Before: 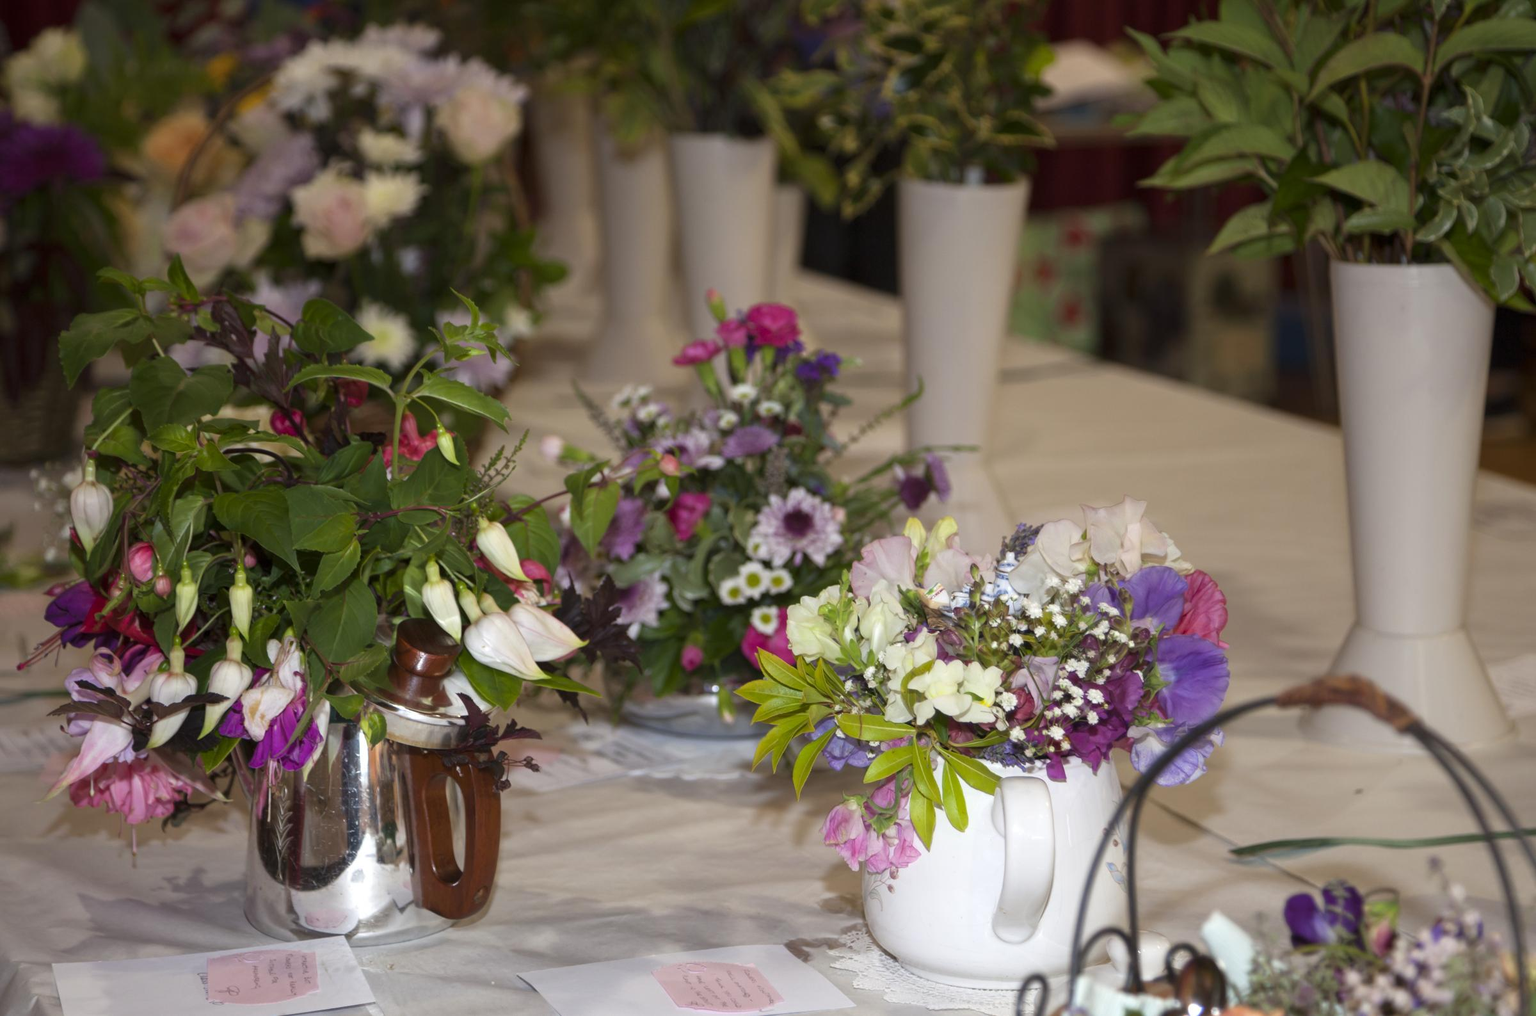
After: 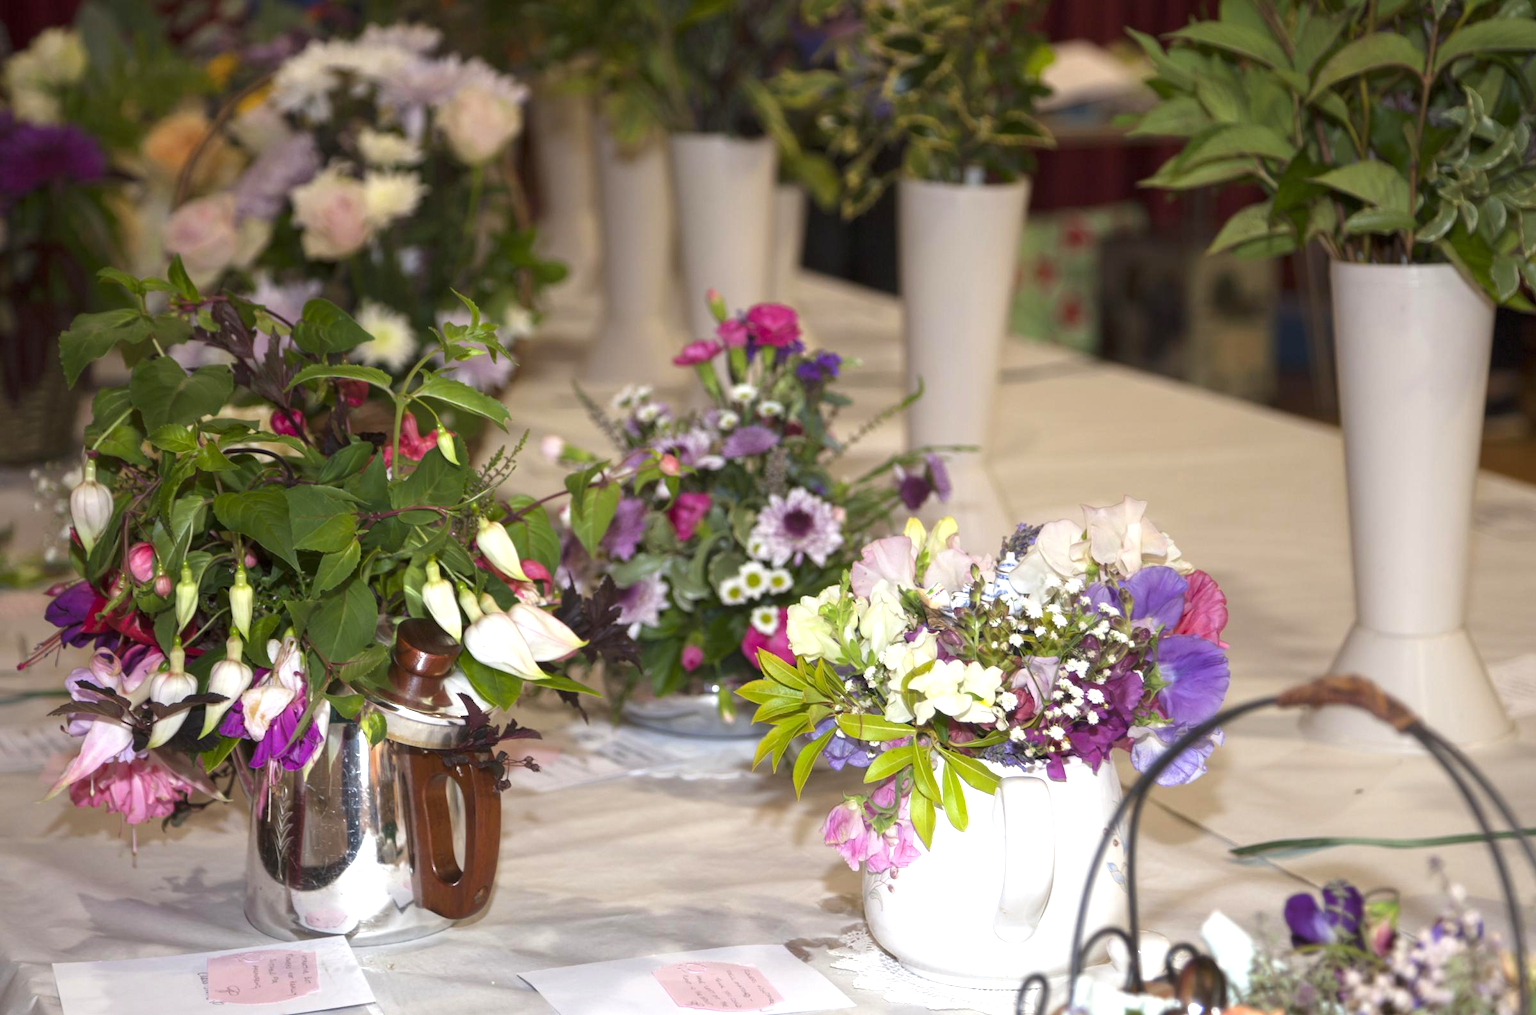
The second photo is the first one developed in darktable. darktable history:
shadows and highlights: radius 331.84, shadows 53.55, highlights -100, compress 94.63%, highlights color adjustment 73.23%, soften with gaussian
exposure: exposure 0.7 EV, compensate highlight preservation false
